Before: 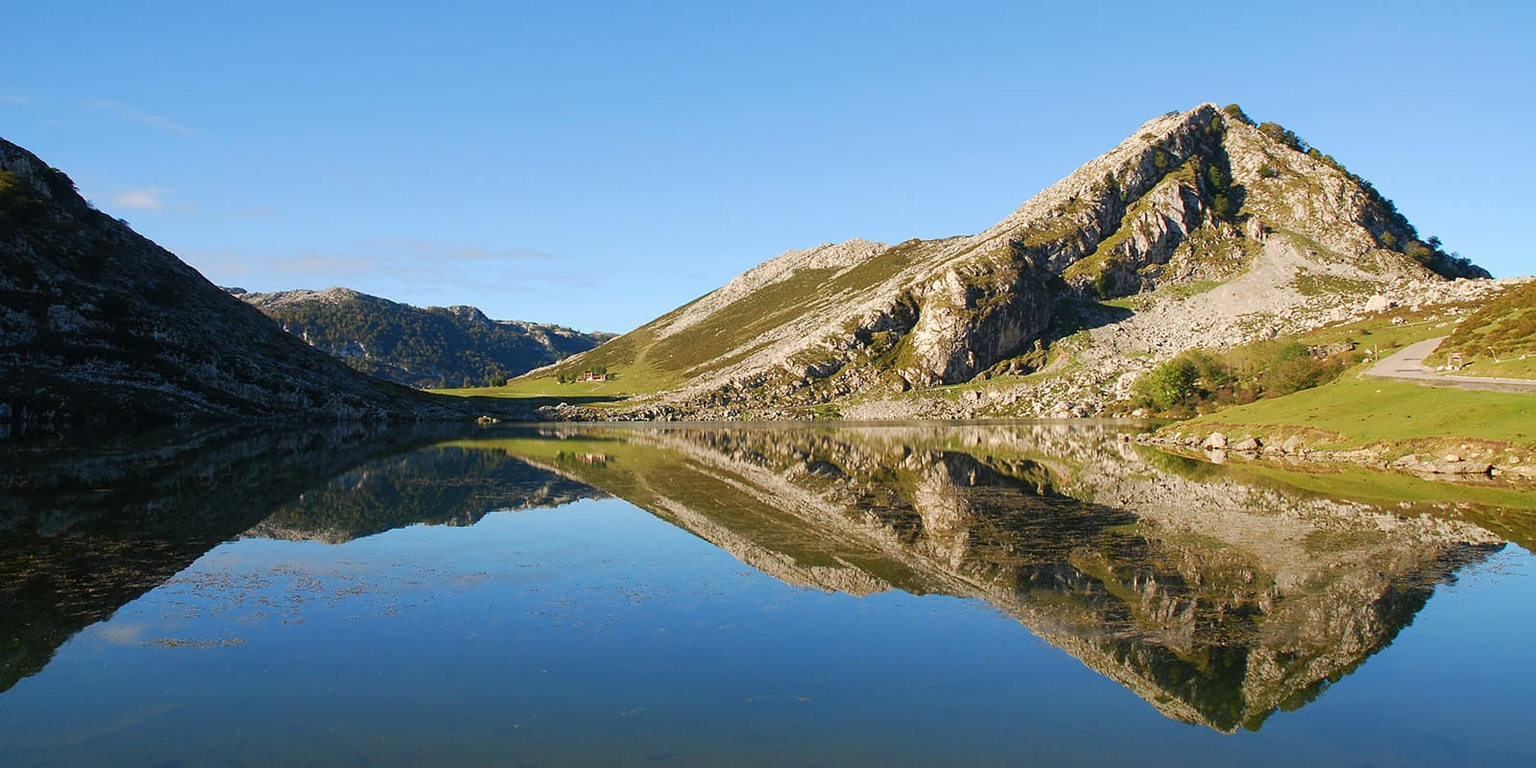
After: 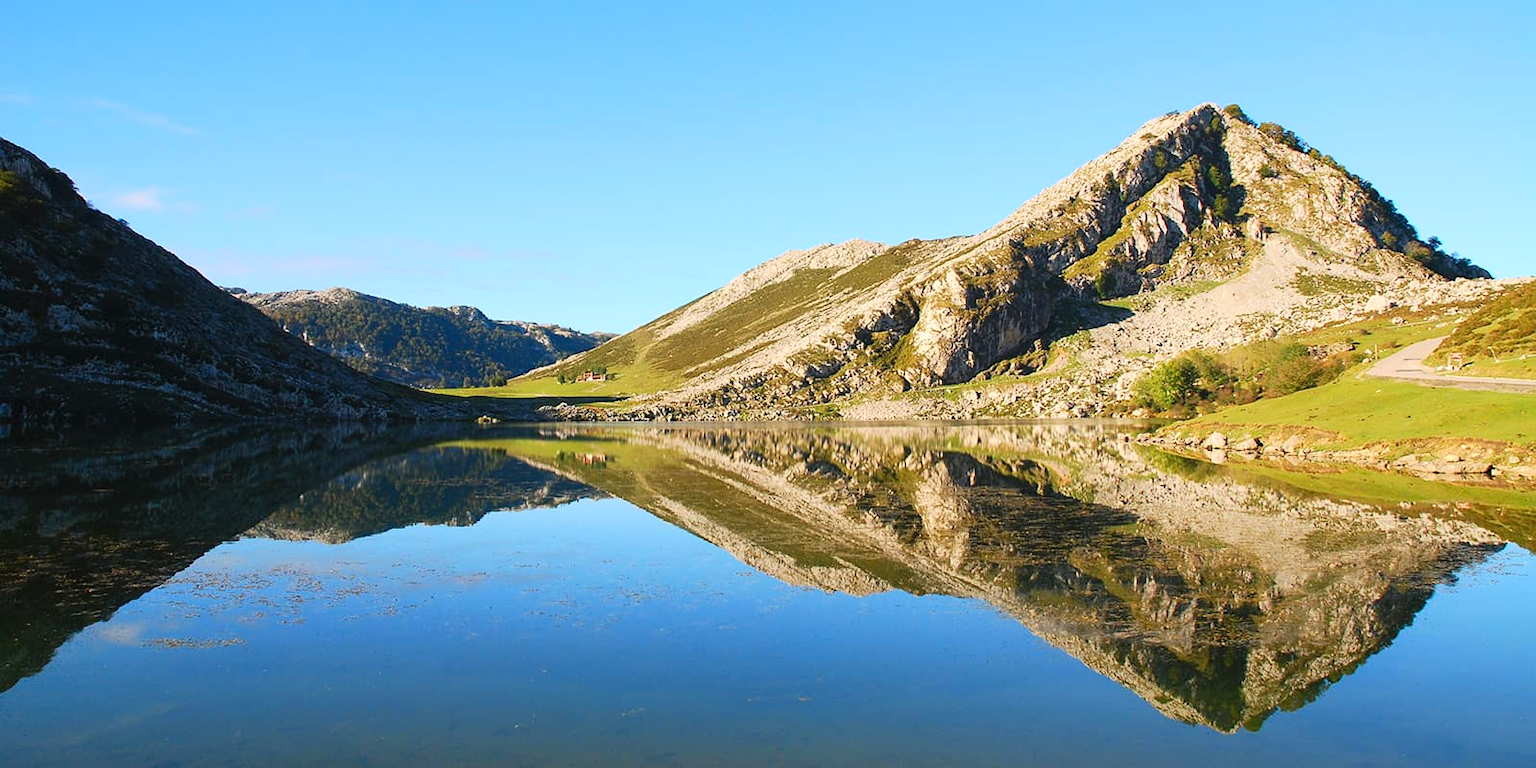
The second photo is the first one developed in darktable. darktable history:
contrast brightness saturation: contrast 0.202, brightness 0.157, saturation 0.224
